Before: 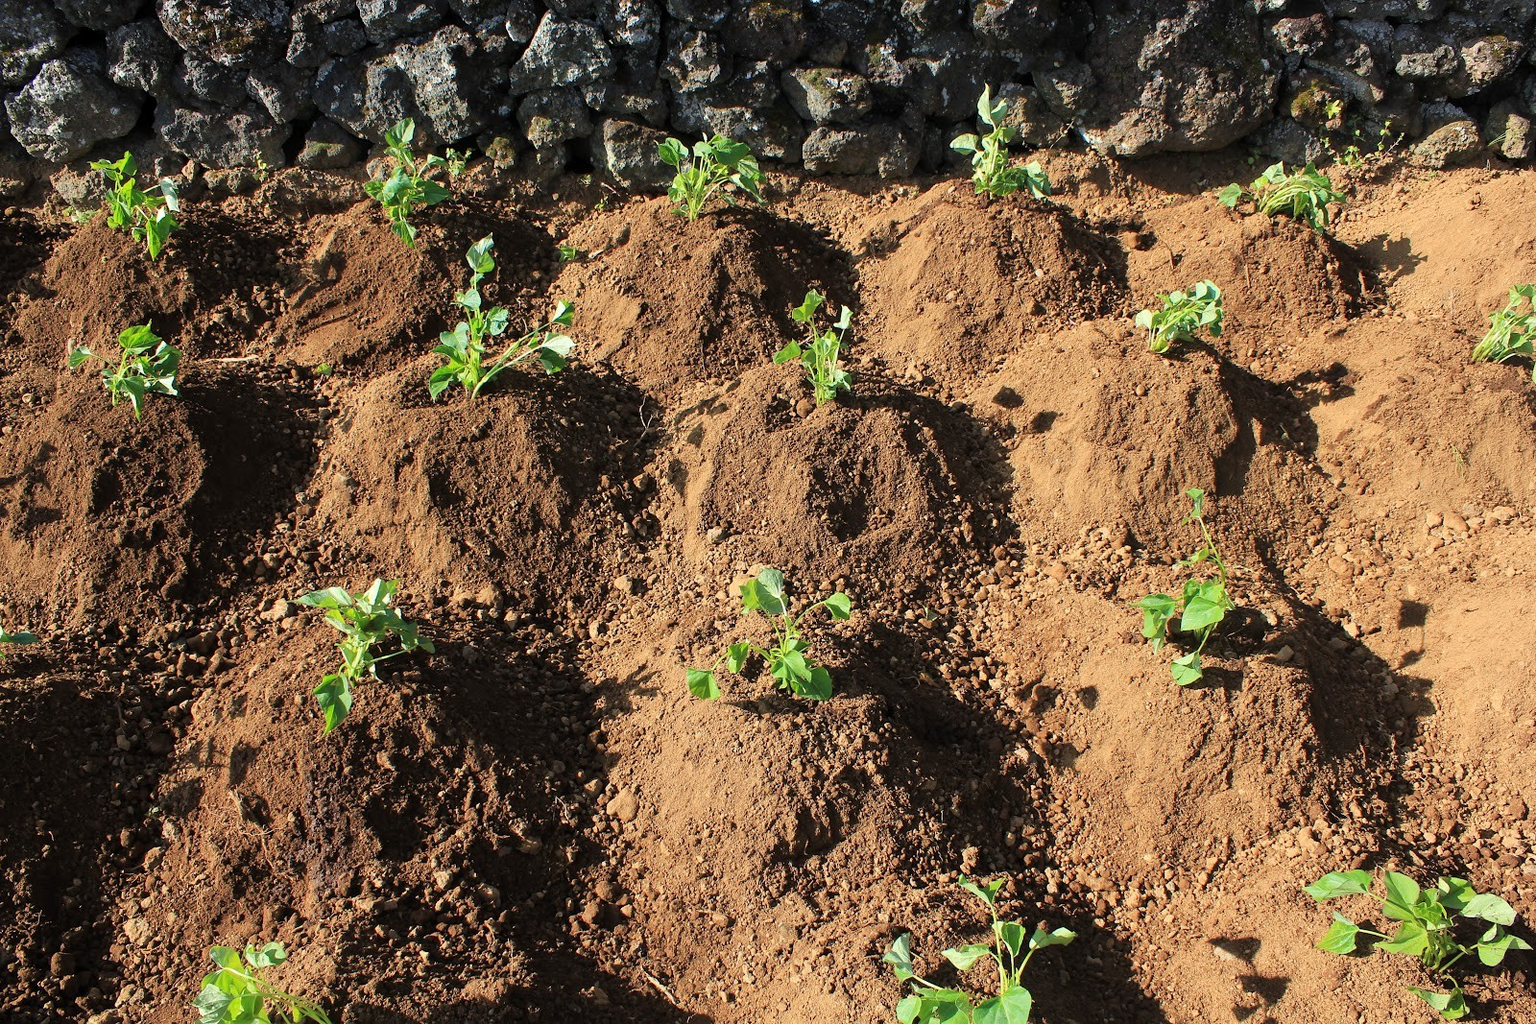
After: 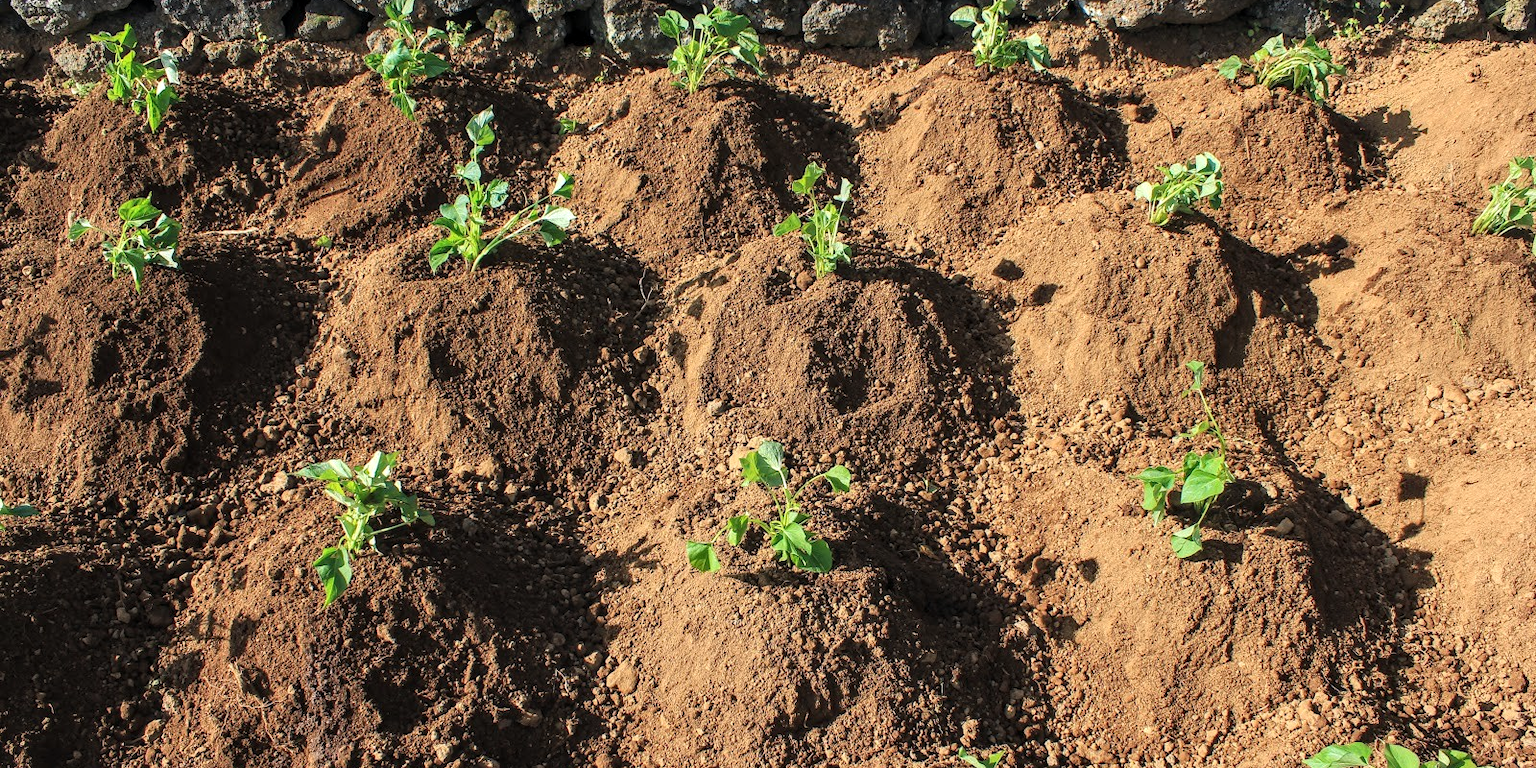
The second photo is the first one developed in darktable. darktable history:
exposure: black level correction -0.003, exposure 0.04 EV, compensate highlight preservation false
local contrast: detail 130%
haze removal: compatibility mode true, adaptive false
crop and rotate: top 12.5%, bottom 12.5%
